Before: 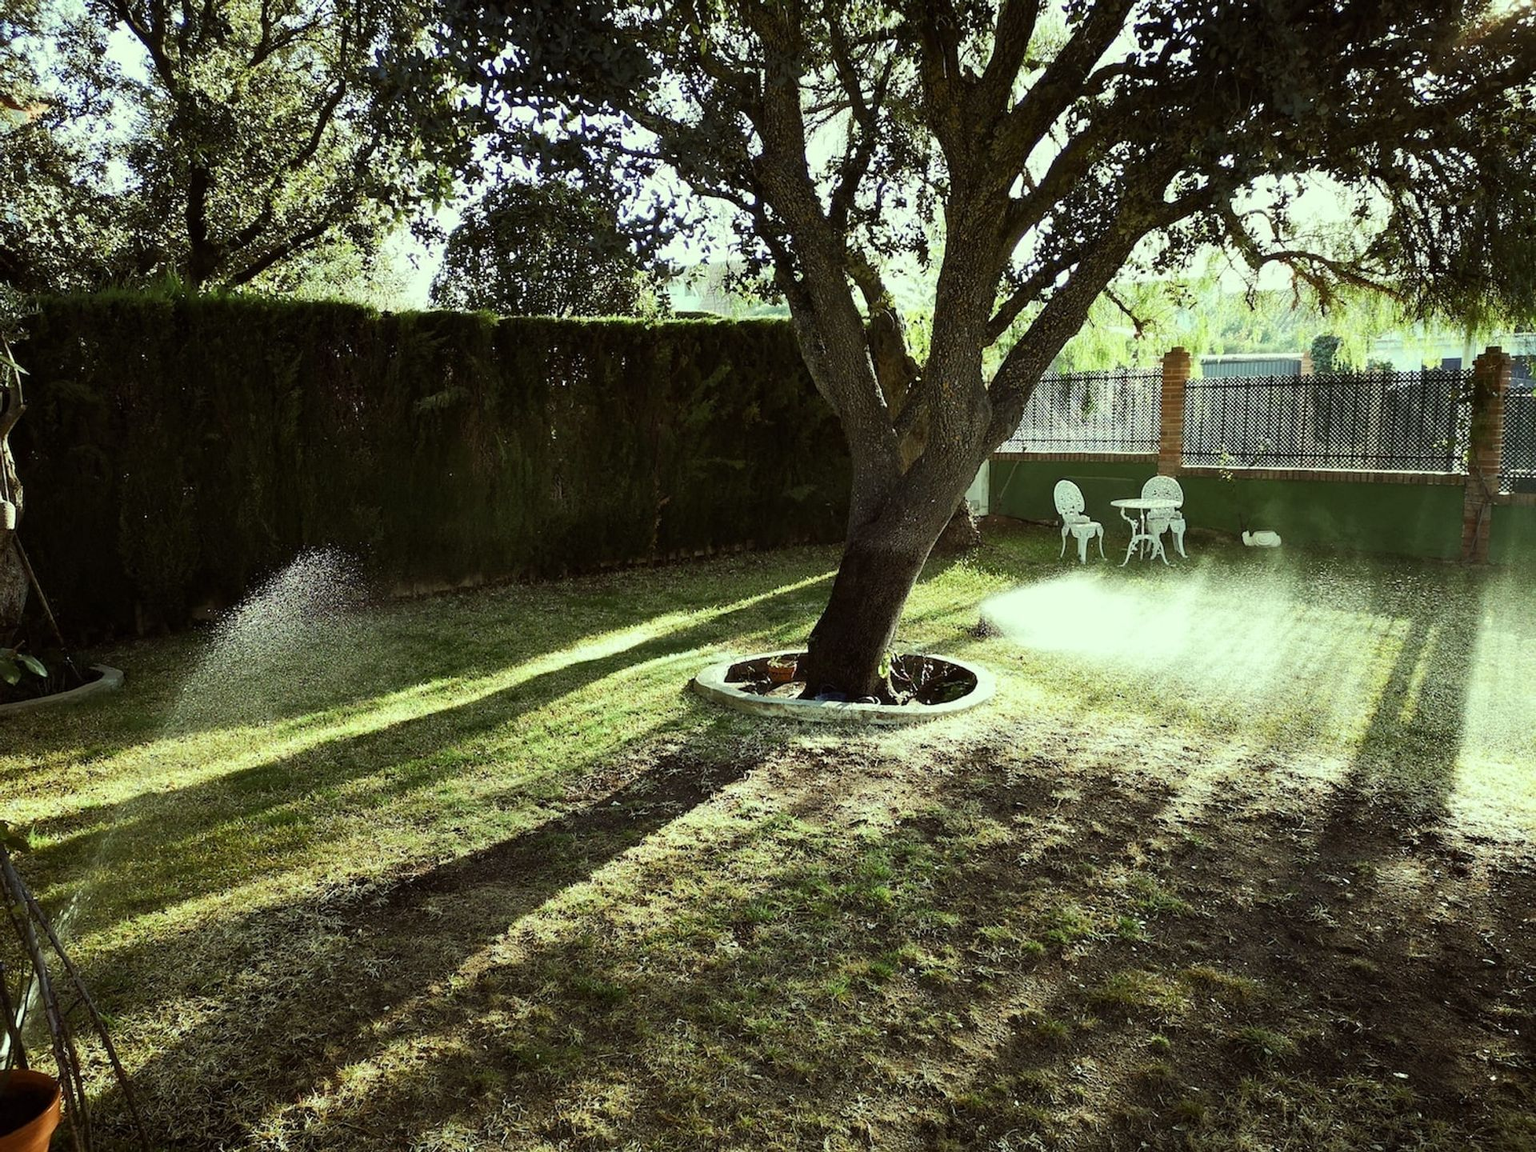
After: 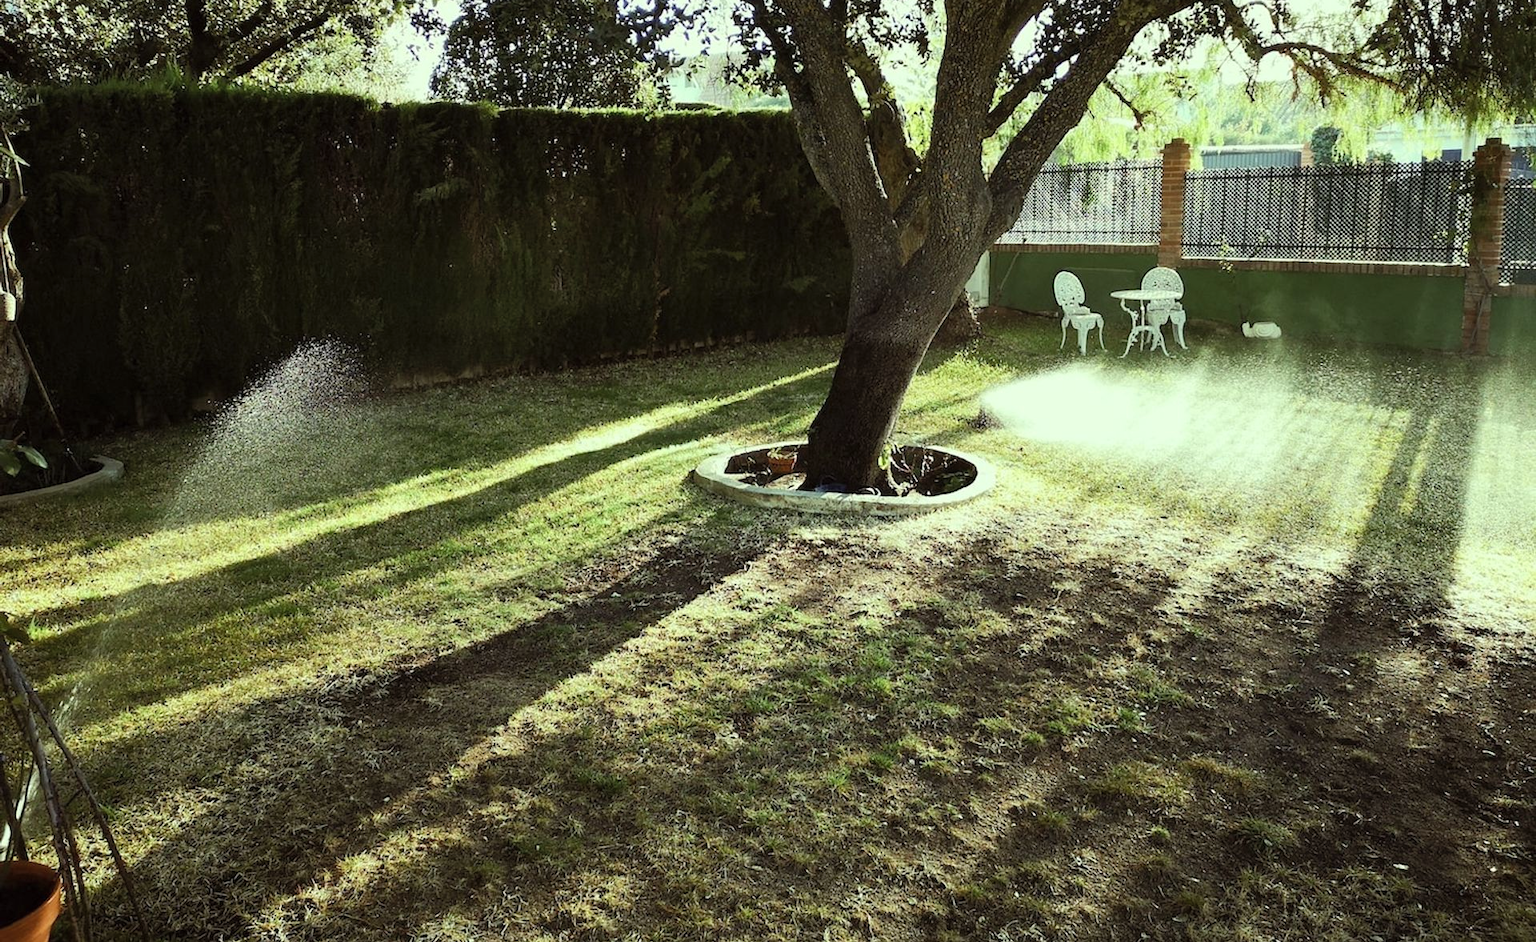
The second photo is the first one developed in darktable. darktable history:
crop and rotate: top 18.167%
contrast brightness saturation: contrast 0.049, brightness 0.058, saturation 0.015
